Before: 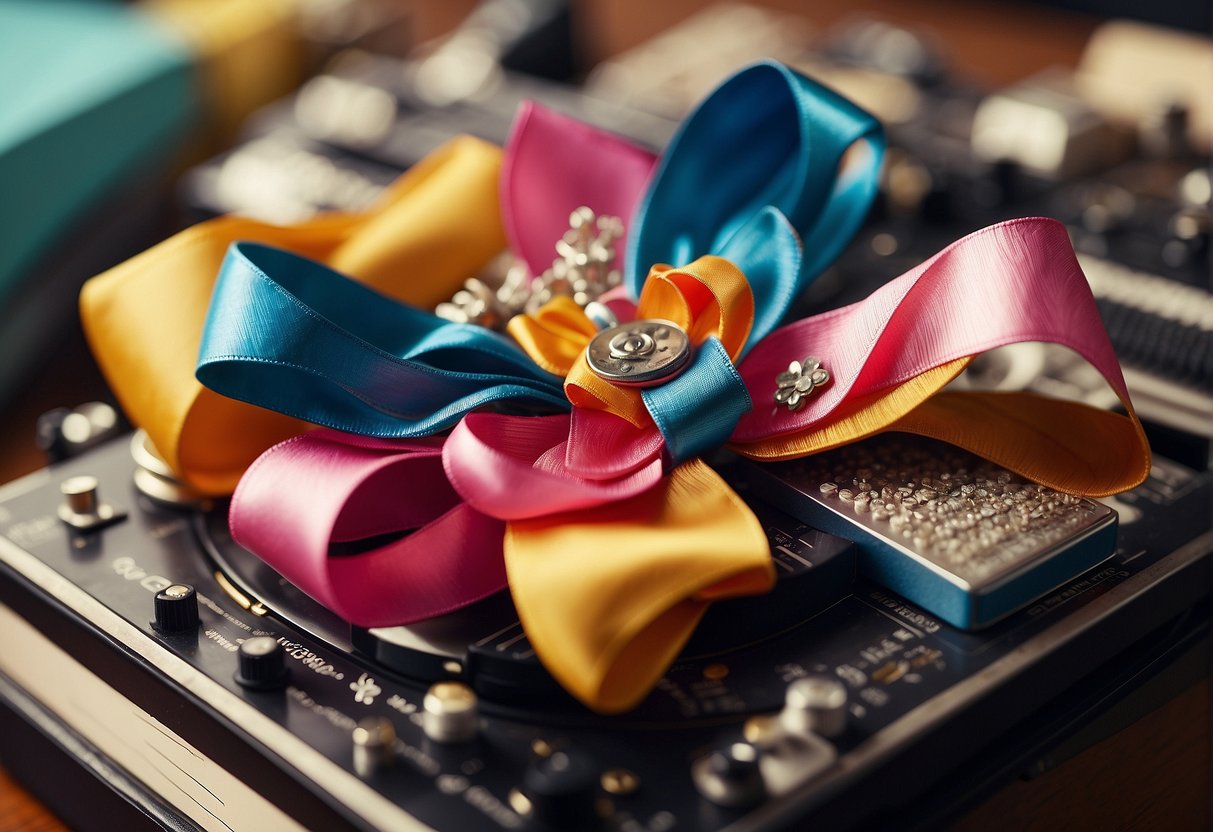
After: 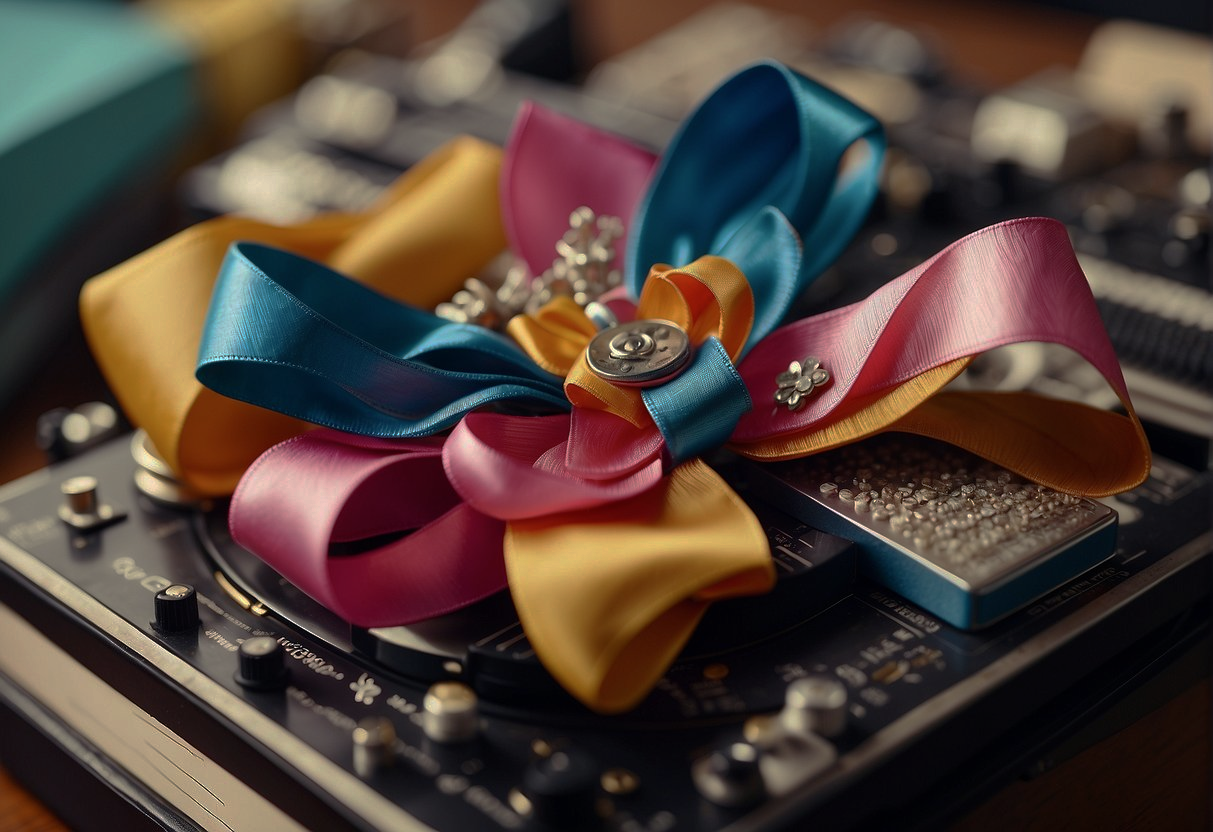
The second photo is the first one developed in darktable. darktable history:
tone equalizer: smoothing diameter 2.19%, edges refinement/feathering 15.4, mask exposure compensation -1.57 EV, filter diffusion 5
base curve: curves: ch0 [(0, 0) (0.841, 0.609) (1, 1)], preserve colors none
